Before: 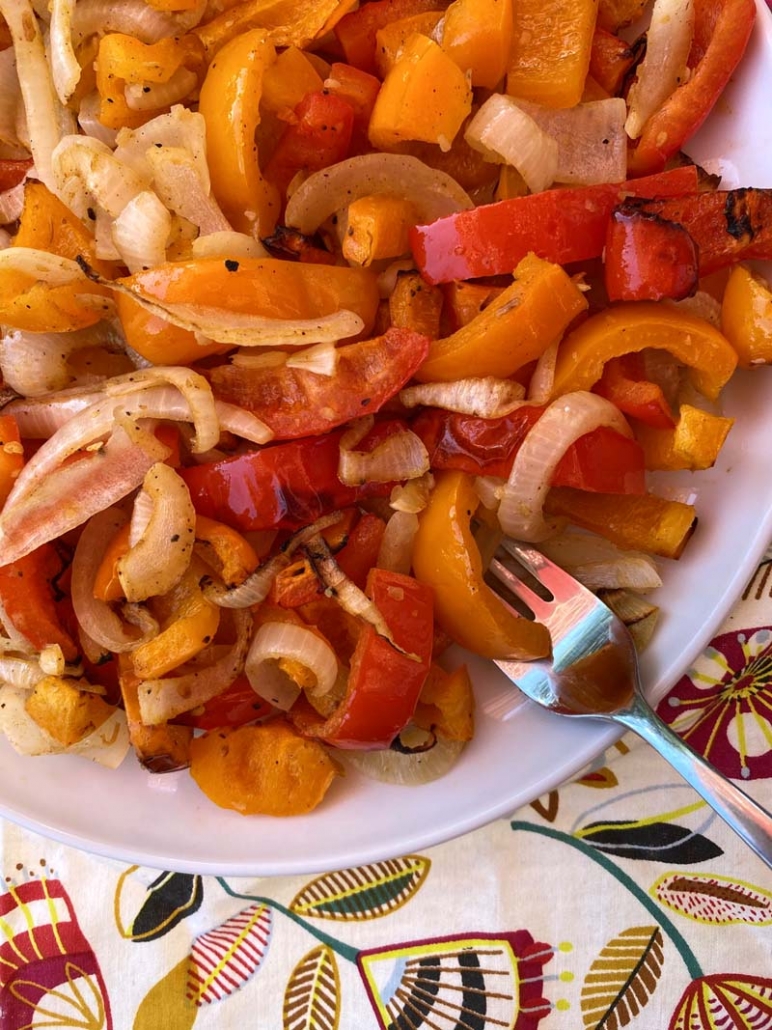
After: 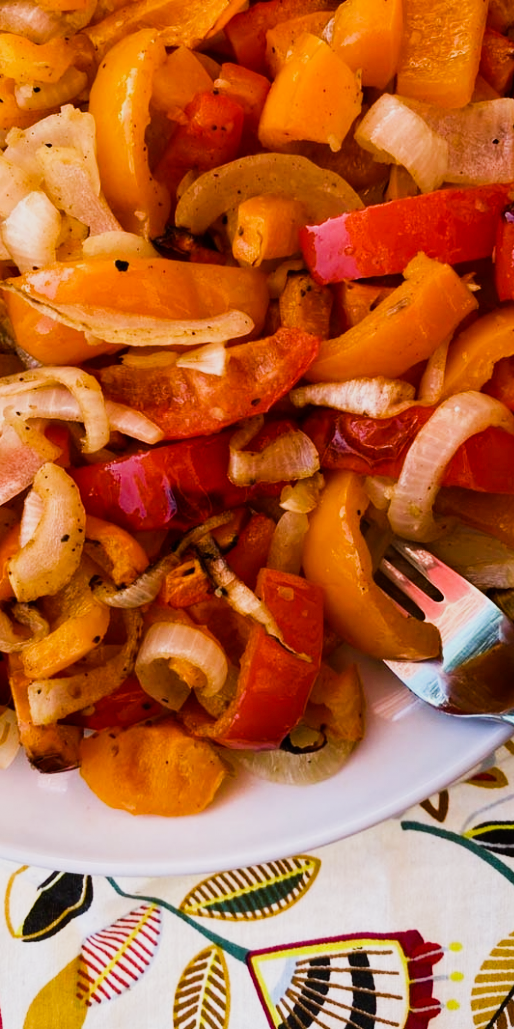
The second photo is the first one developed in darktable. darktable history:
sigmoid: contrast 1.8
crop and rotate: left 14.436%, right 18.898%
